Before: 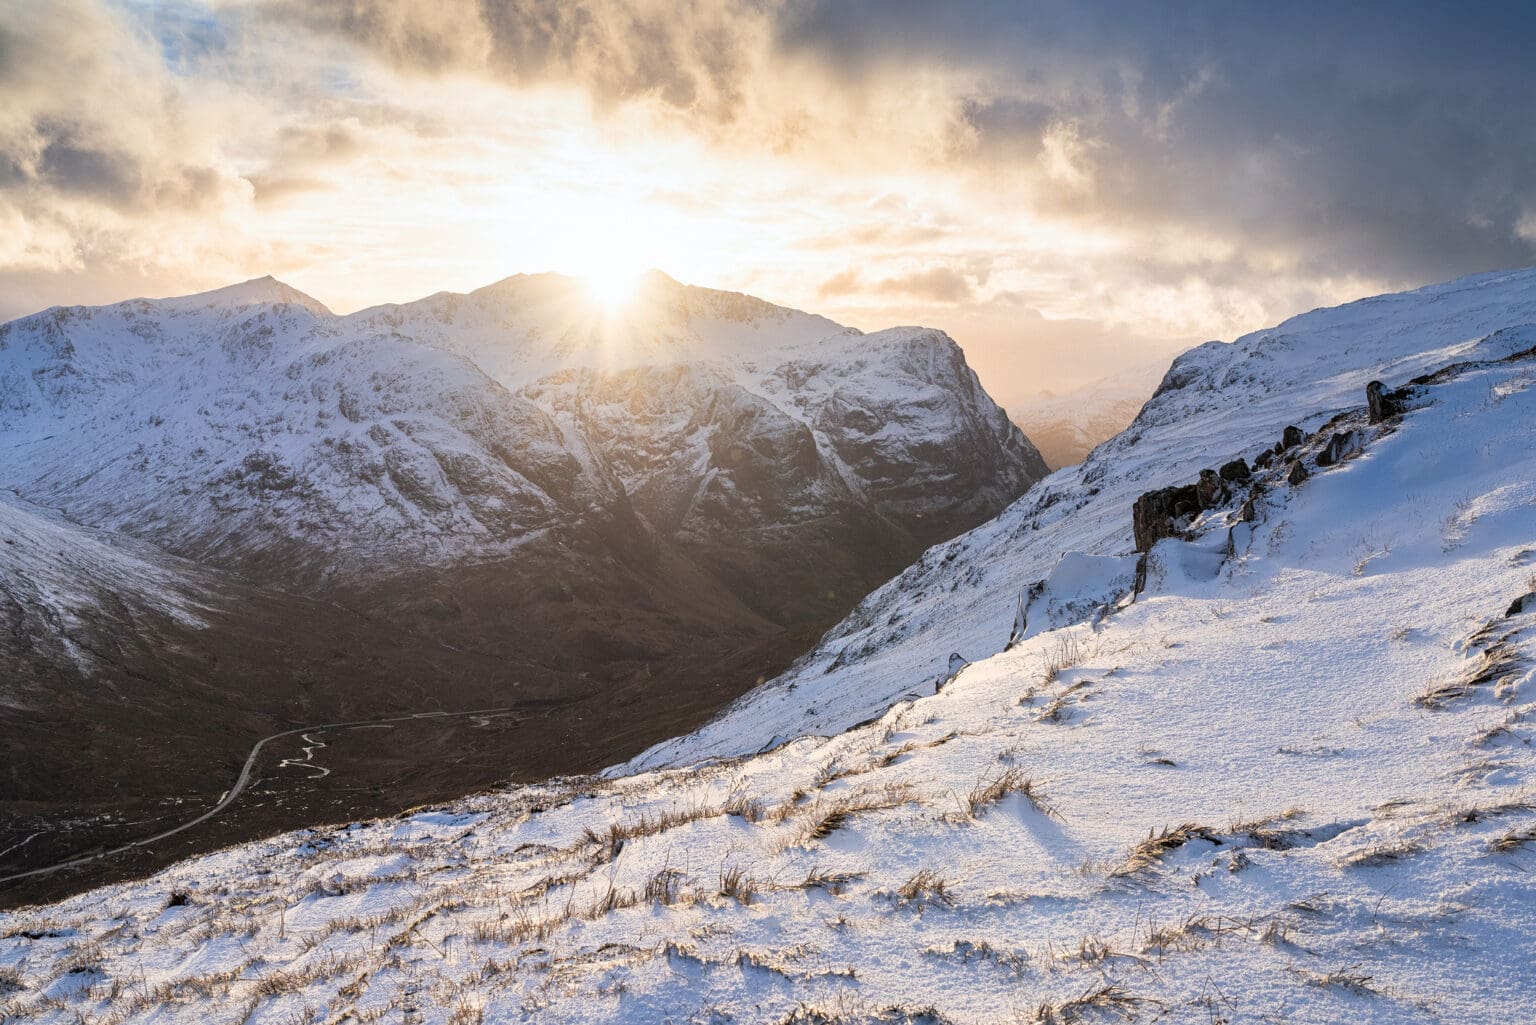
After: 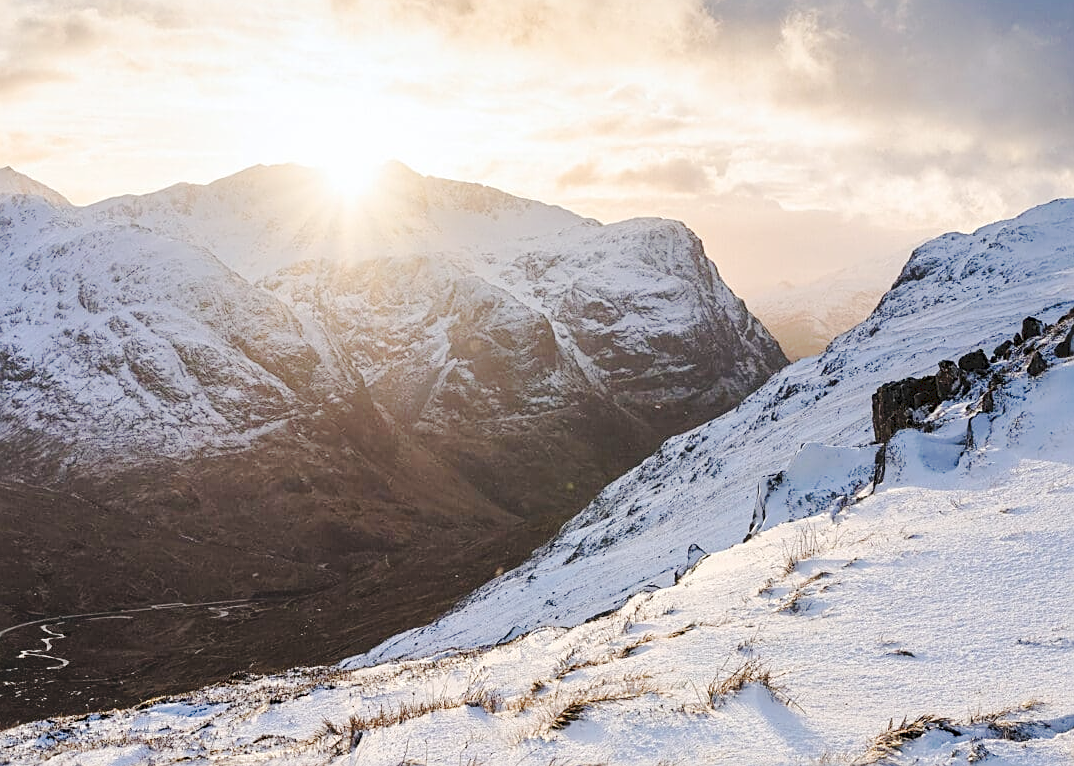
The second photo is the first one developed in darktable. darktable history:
tone curve: curves: ch0 [(0, 0) (0.003, 0.076) (0.011, 0.081) (0.025, 0.084) (0.044, 0.092) (0.069, 0.1) (0.1, 0.117) (0.136, 0.144) (0.177, 0.186) (0.224, 0.237) (0.277, 0.306) (0.335, 0.39) (0.399, 0.494) (0.468, 0.574) (0.543, 0.666) (0.623, 0.722) (0.709, 0.79) (0.801, 0.855) (0.898, 0.926) (1, 1)], preserve colors none
crop and rotate: left 17.046%, top 10.659%, right 12.989%, bottom 14.553%
sharpen: on, module defaults
